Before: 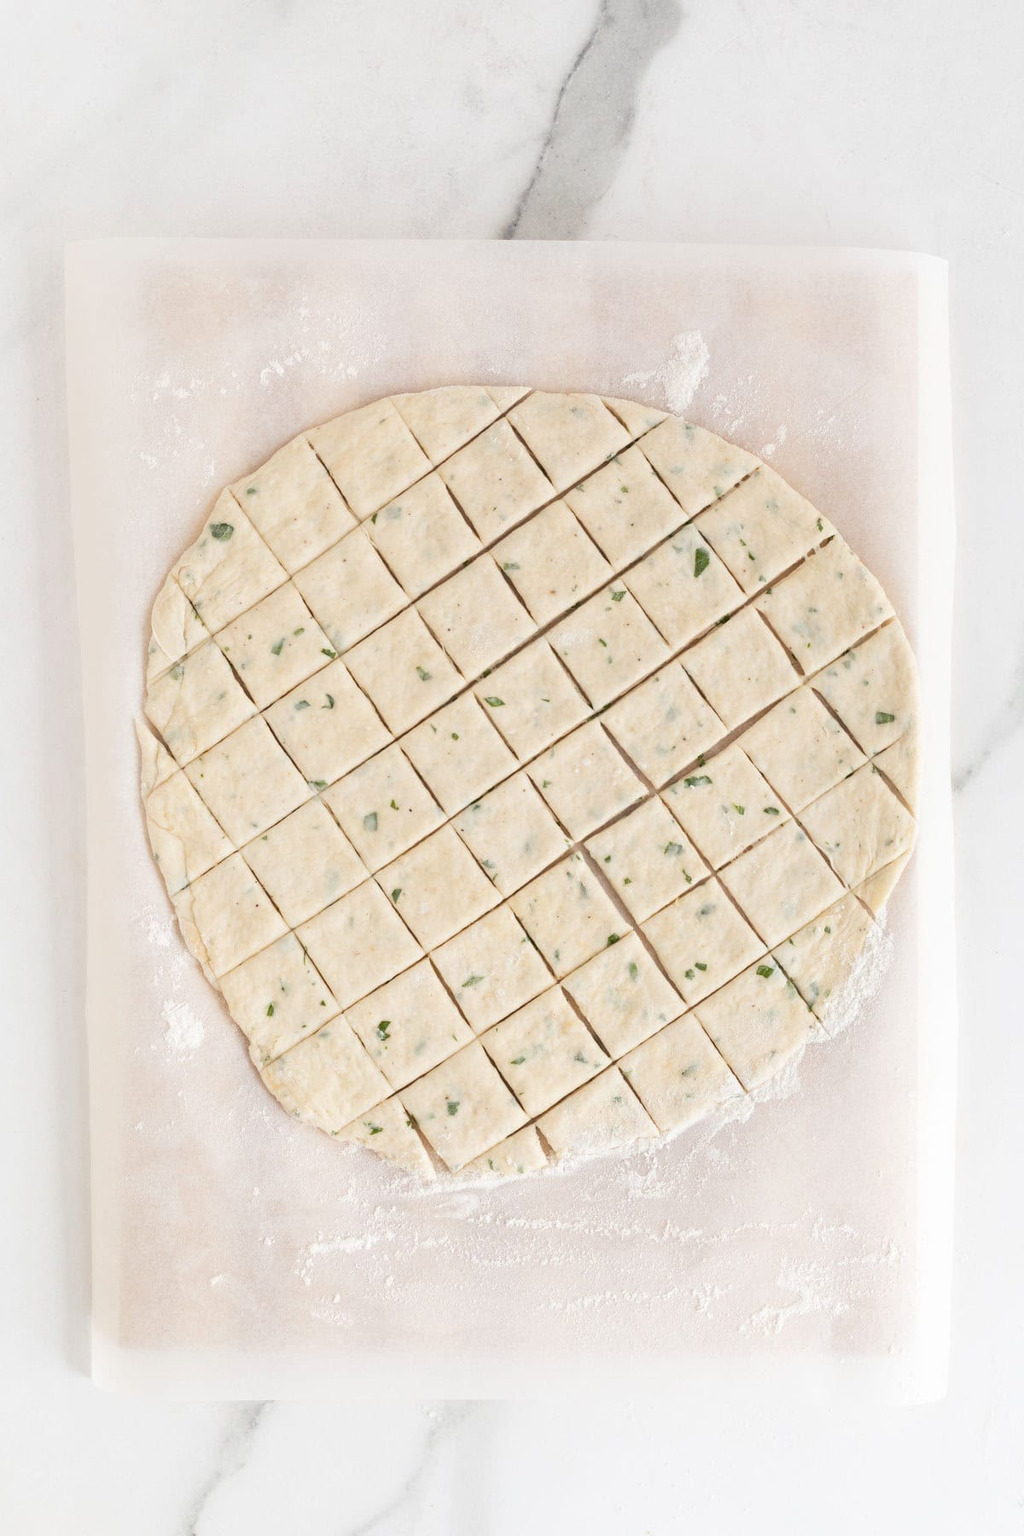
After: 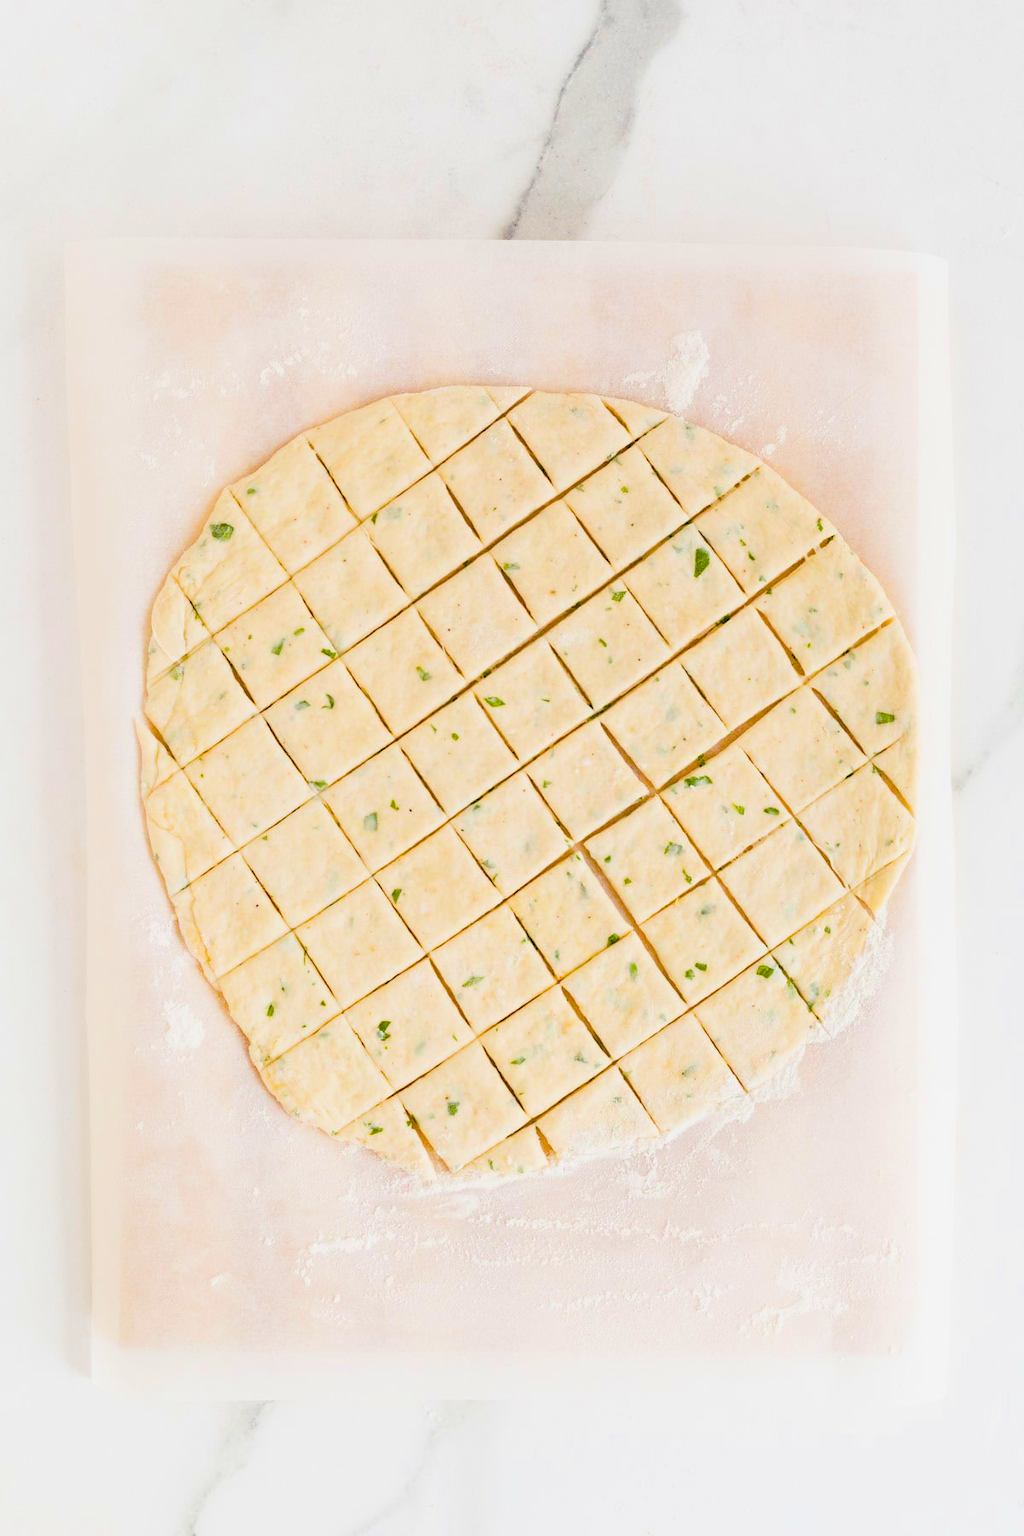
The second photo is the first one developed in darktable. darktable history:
filmic rgb: black relative exposure -8.01 EV, white relative exposure 3.98 EV, hardness 4.13, contrast 0.984
color balance rgb: linear chroma grading › global chroma 8.901%, perceptual saturation grading › global saturation 40.263%, perceptual saturation grading › highlights -25.031%, perceptual saturation grading › mid-tones 35.606%, perceptual saturation grading › shadows 35.158%, perceptual brilliance grading › global brilliance 18.135%, global vibrance 59.61%
